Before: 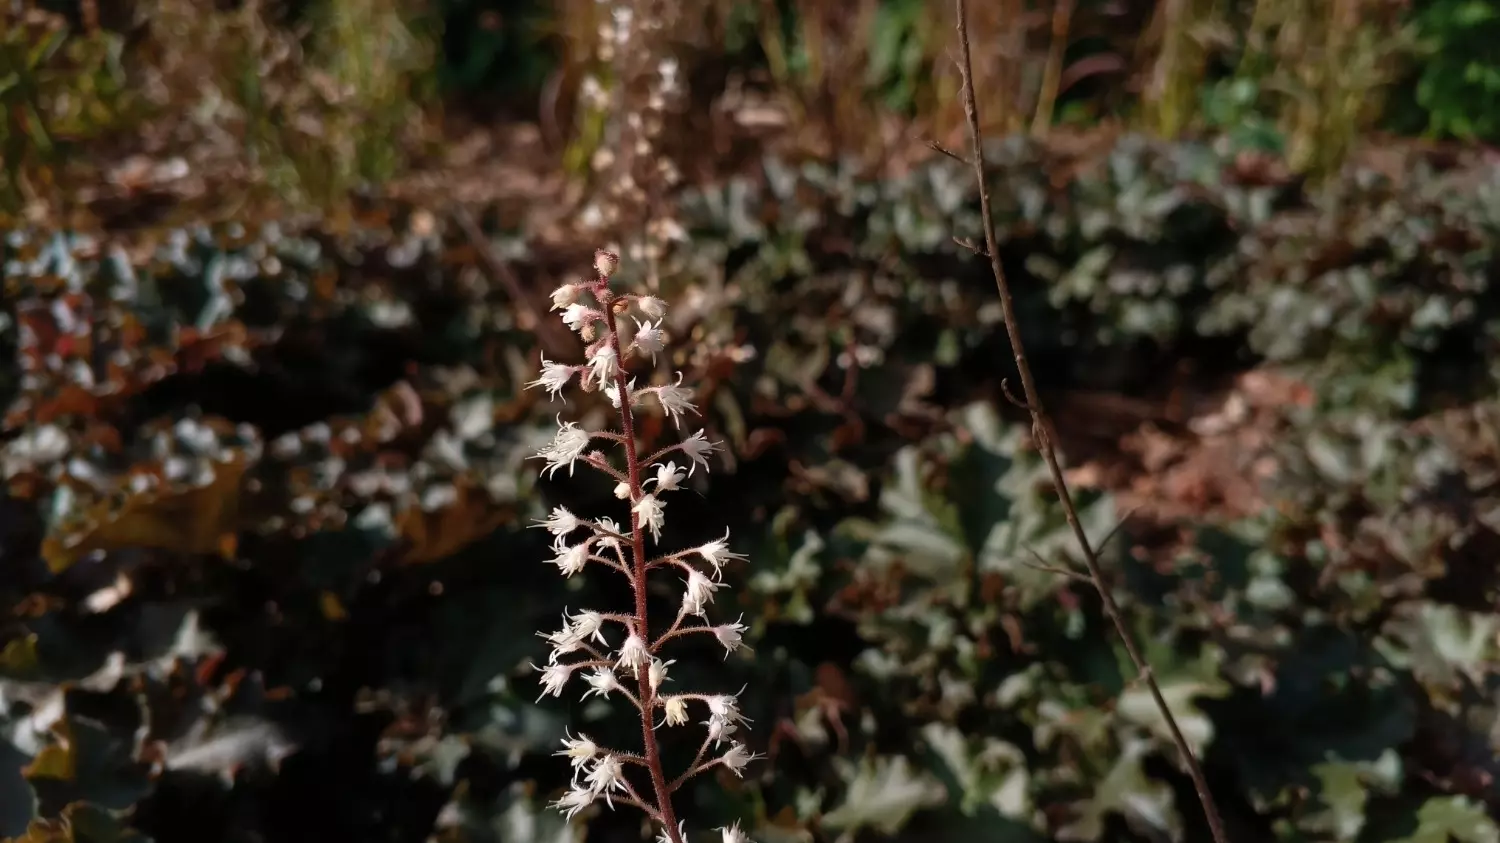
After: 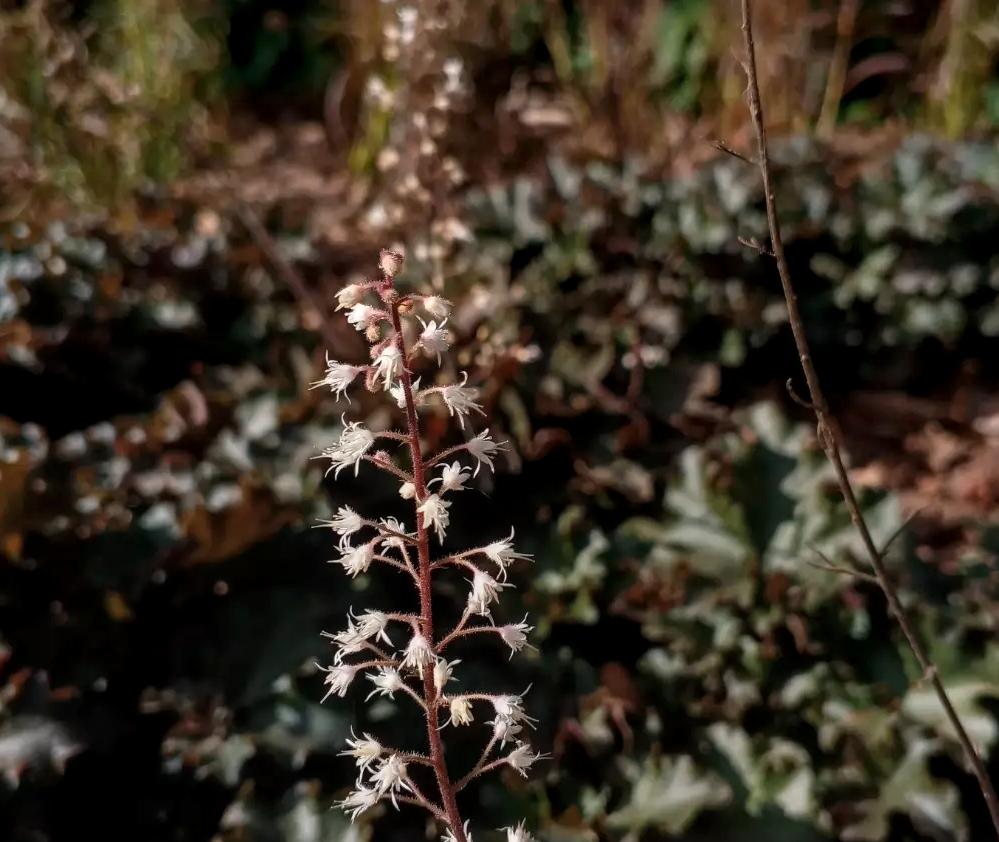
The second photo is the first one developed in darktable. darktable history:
crop and rotate: left 14.436%, right 18.898%
local contrast: on, module defaults
